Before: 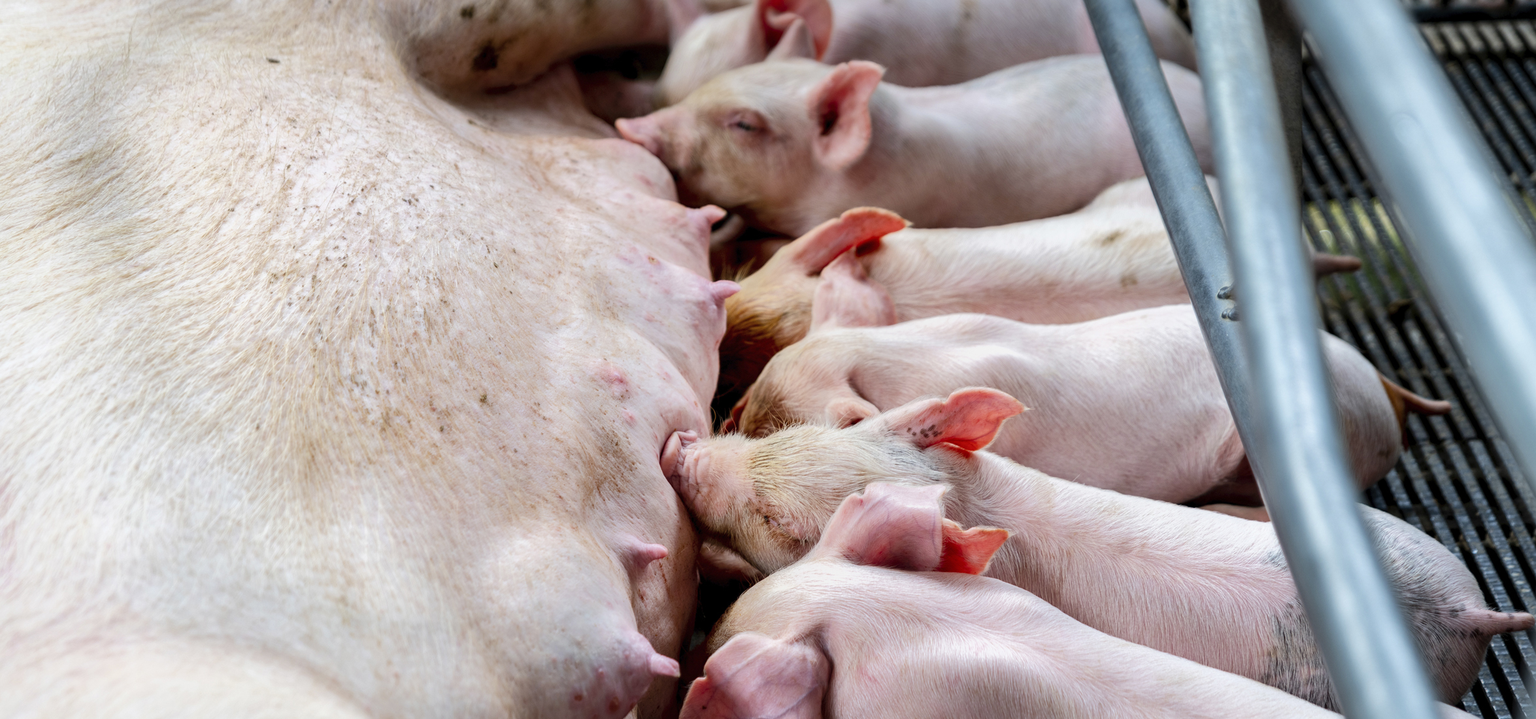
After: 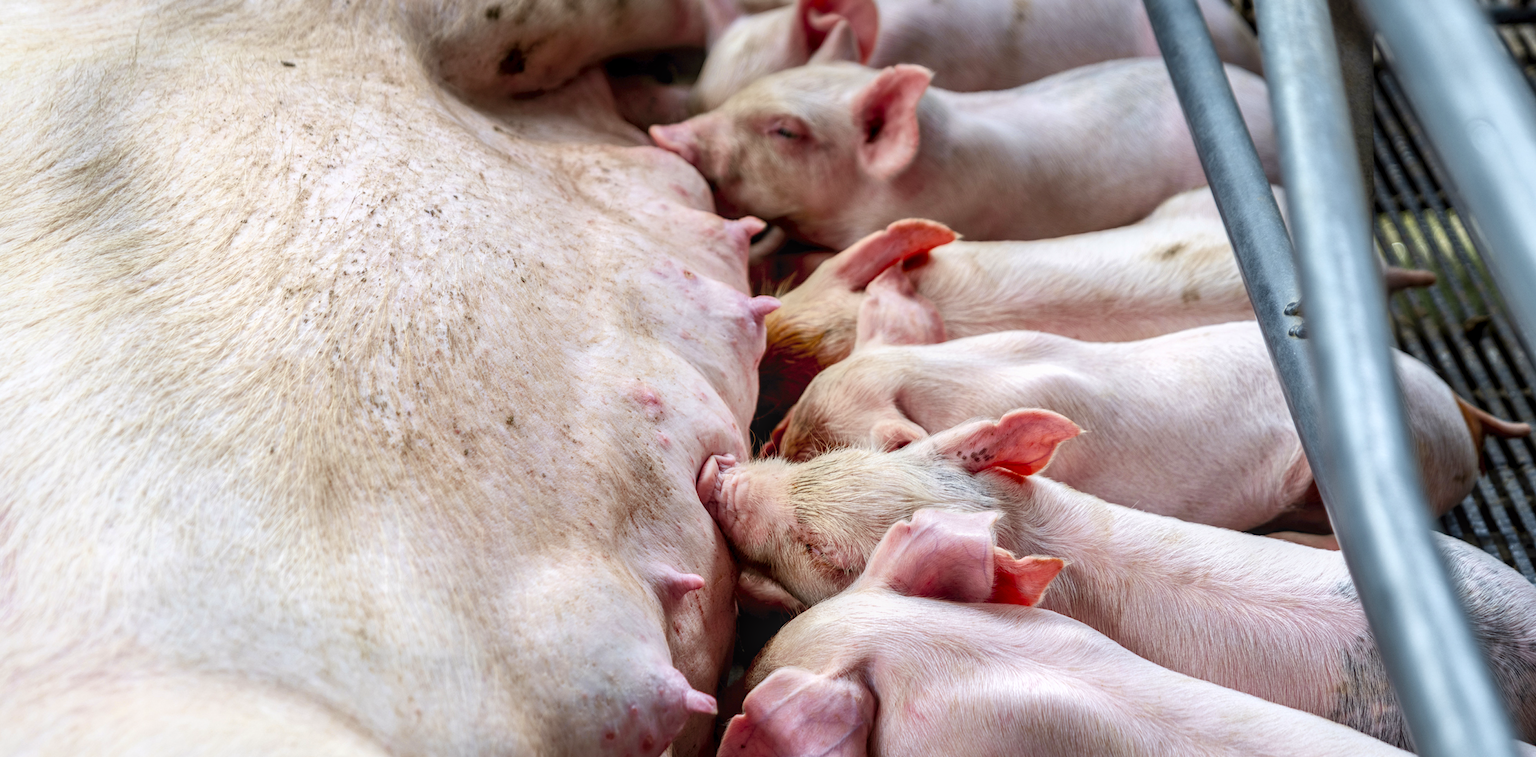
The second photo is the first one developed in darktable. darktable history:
tone curve: curves: ch0 [(0, 0.024) (0.119, 0.146) (0.474, 0.464) (0.718, 0.721) (0.817, 0.839) (1, 0.998)]; ch1 [(0, 0) (0.377, 0.416) (0.439, 0.451) (0.477, 0.477) (0.501, 0.503) (0.538, 0.544) (0.58, 0.602) (0.664, 0.676) (0.783, 0.804) (1, 1)]; ch2 [(0, 0) (0.38, 0.405) (0.463, 0.456) (0.498, 0.497) (0.524, 0.535) (0.578, 0.576) (0.648, 0.665) (1, 1)], color space Lab, independent channels, preserve colors none
local contrast: on, module defaults
white balance: emerald 1
crop and rotate: right 5.167%
